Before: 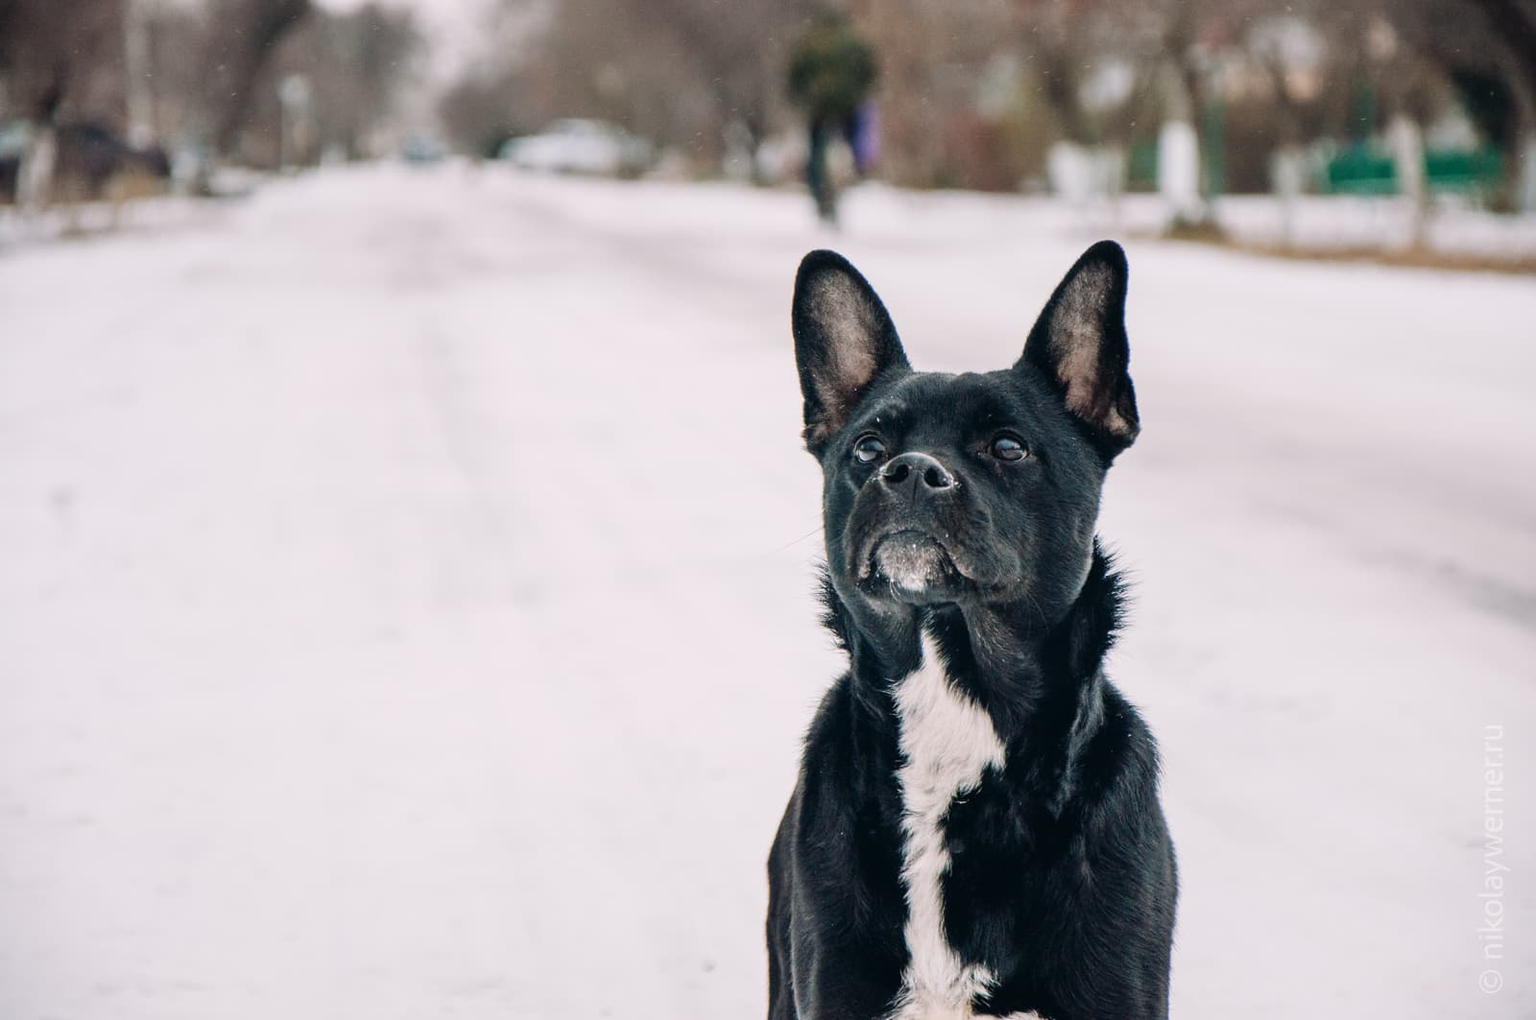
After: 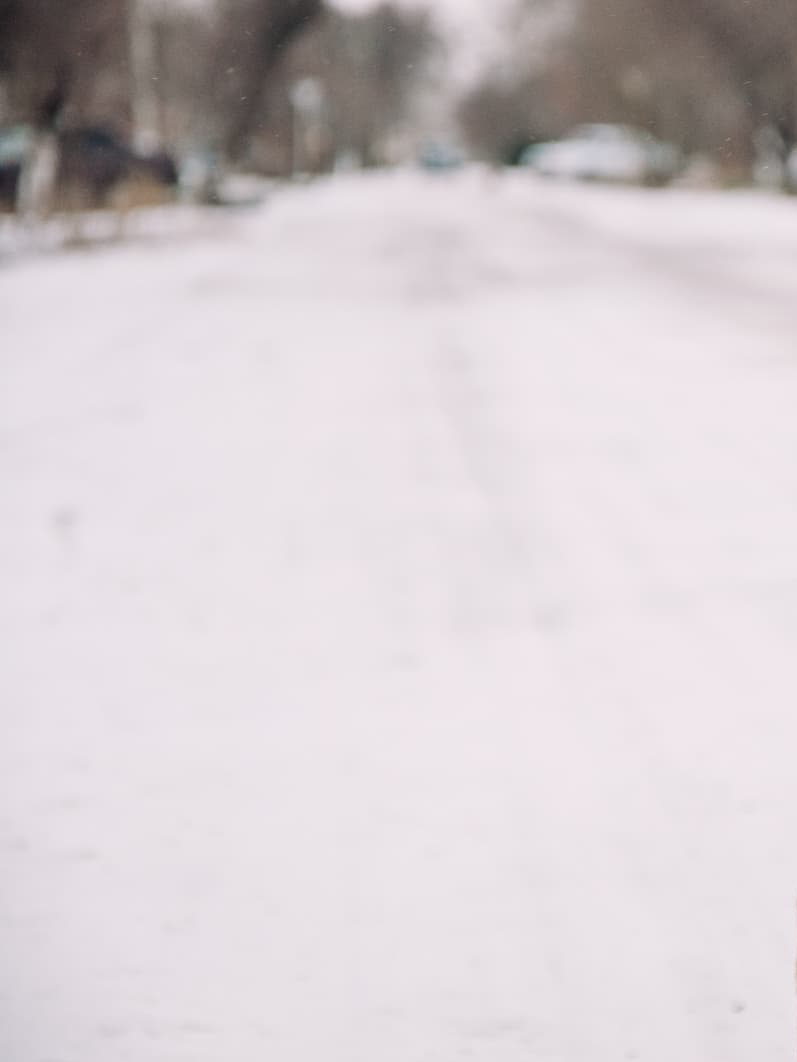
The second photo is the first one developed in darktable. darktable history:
crop and rotate: left 0.037%, top 0%, right 50.112%
